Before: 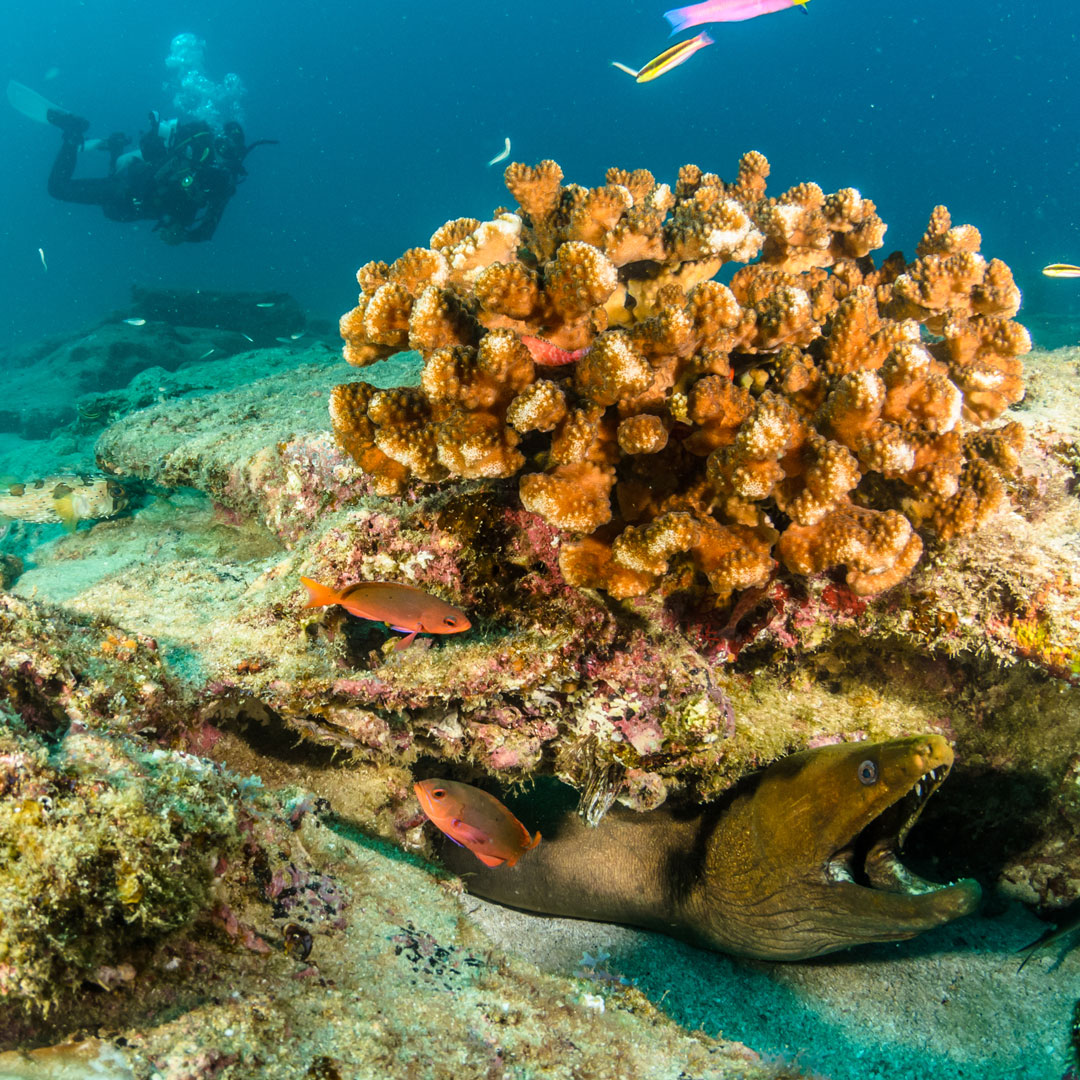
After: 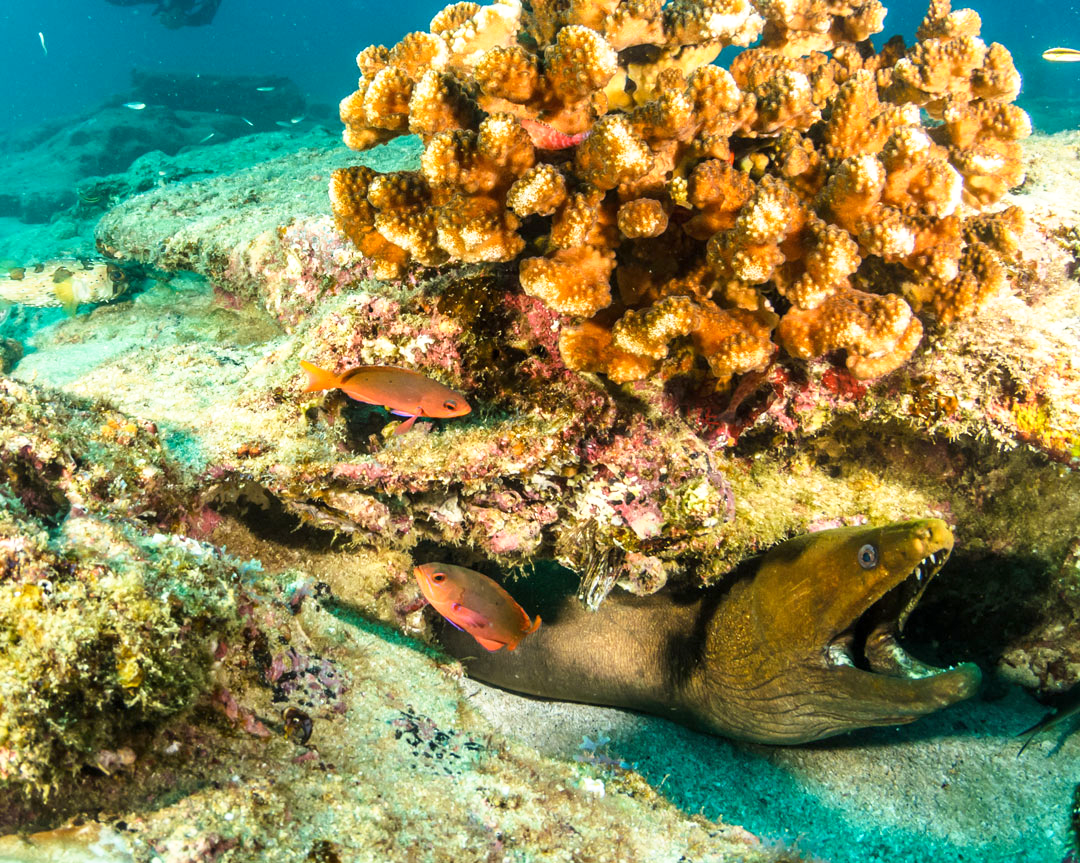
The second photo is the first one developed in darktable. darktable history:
exposure: exposure 0.203 EV, compensate highlight preservation false
base curve: curves: ch0 [(0, 0) (0.688, 0.865) (1, 1)], preserve colors none
crop and rotate: top 20.09%
